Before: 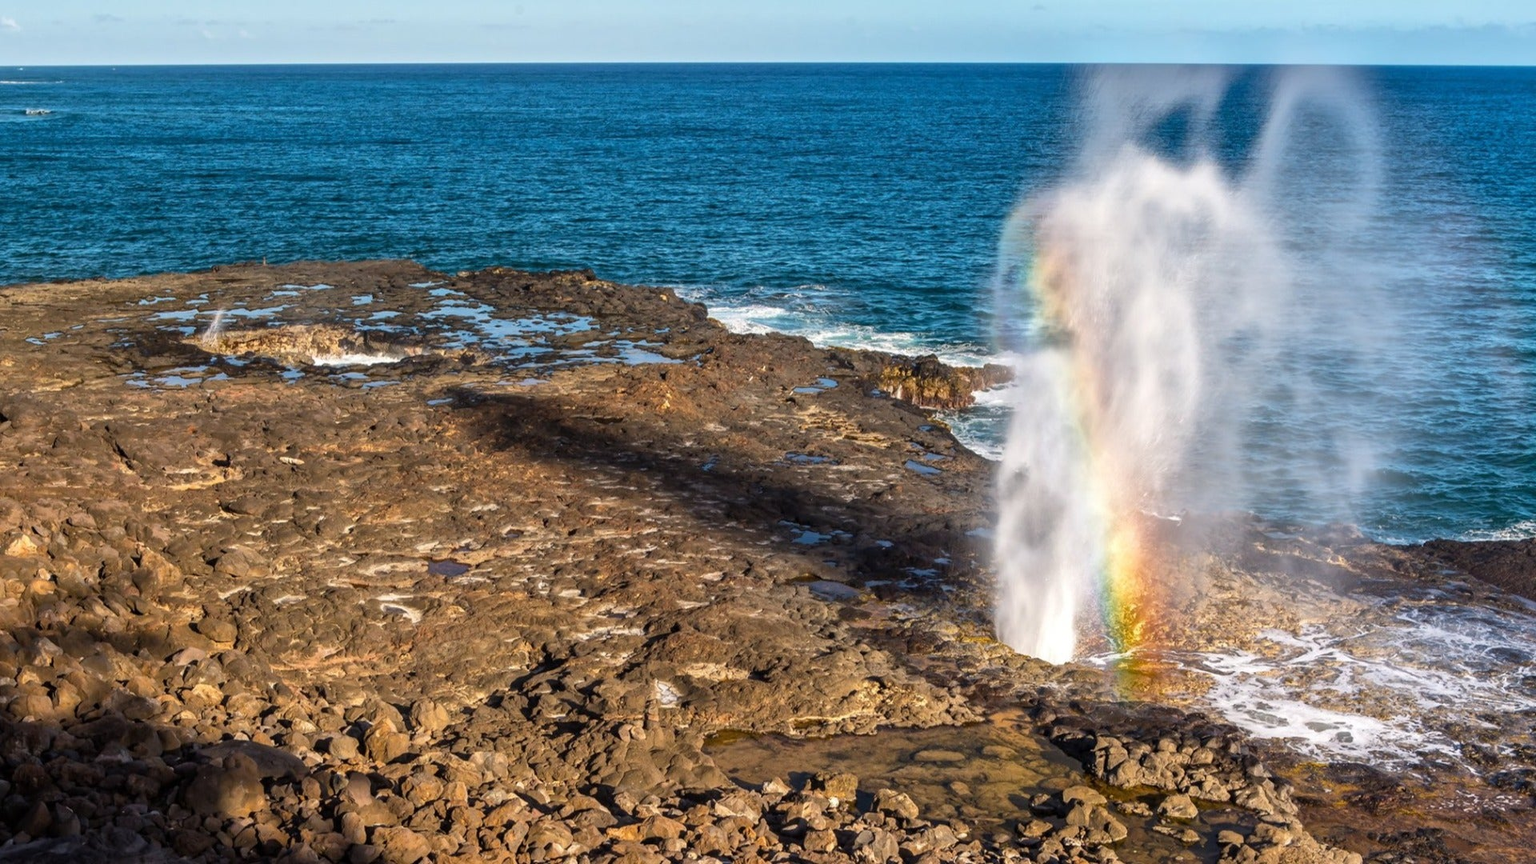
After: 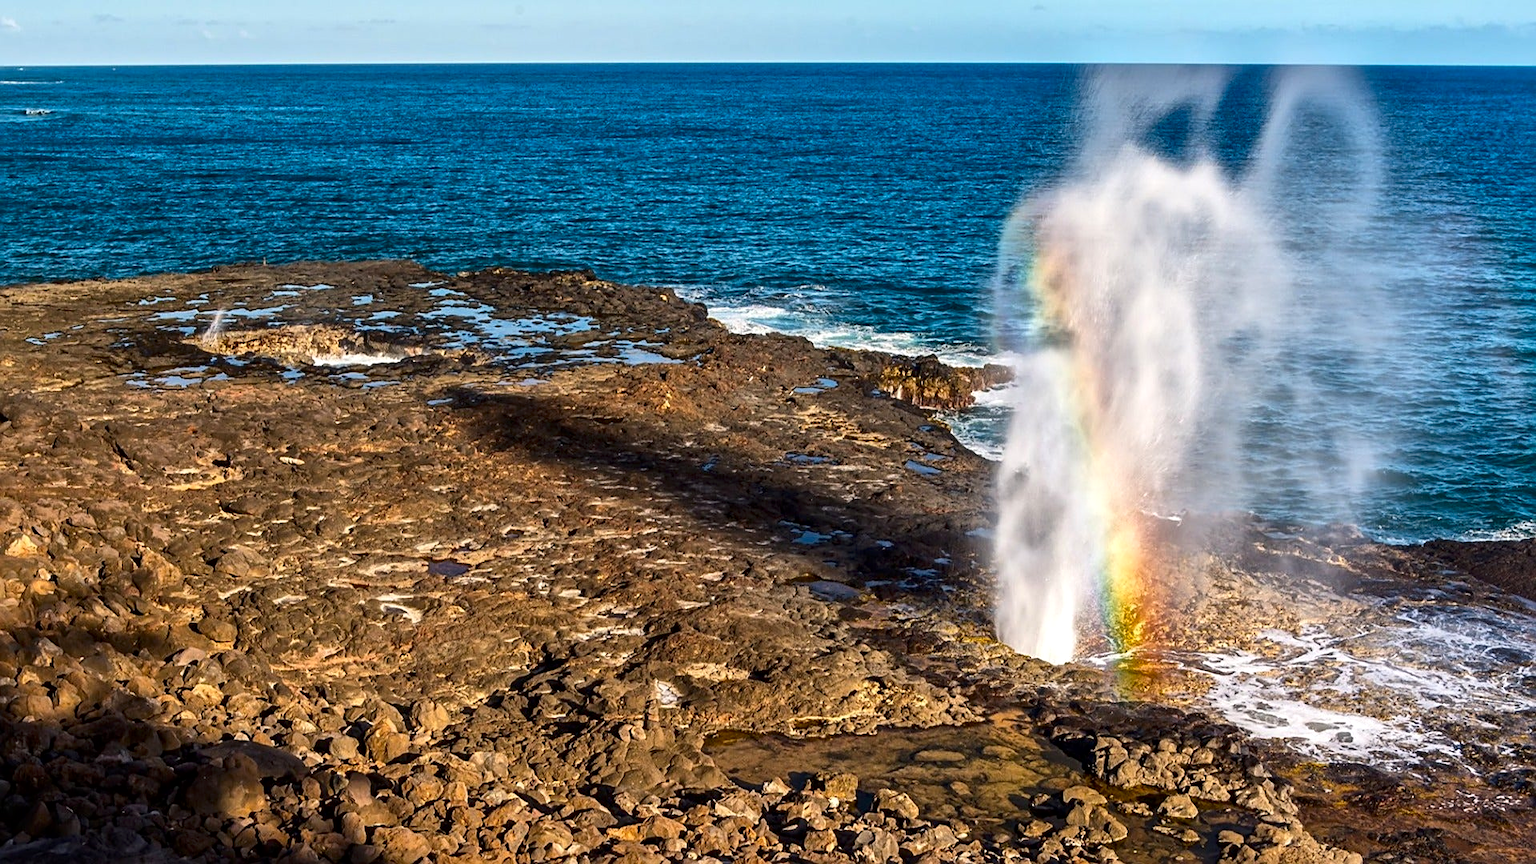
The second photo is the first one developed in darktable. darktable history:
sharpen: on, module defaults
local contrast: mode bilateral grid, contrast 20, coarseness 50, detail 120%, midtone range 0.2
contrast brightness saturation: contrast 0.13, brightness -0.05, saturation 0.16
